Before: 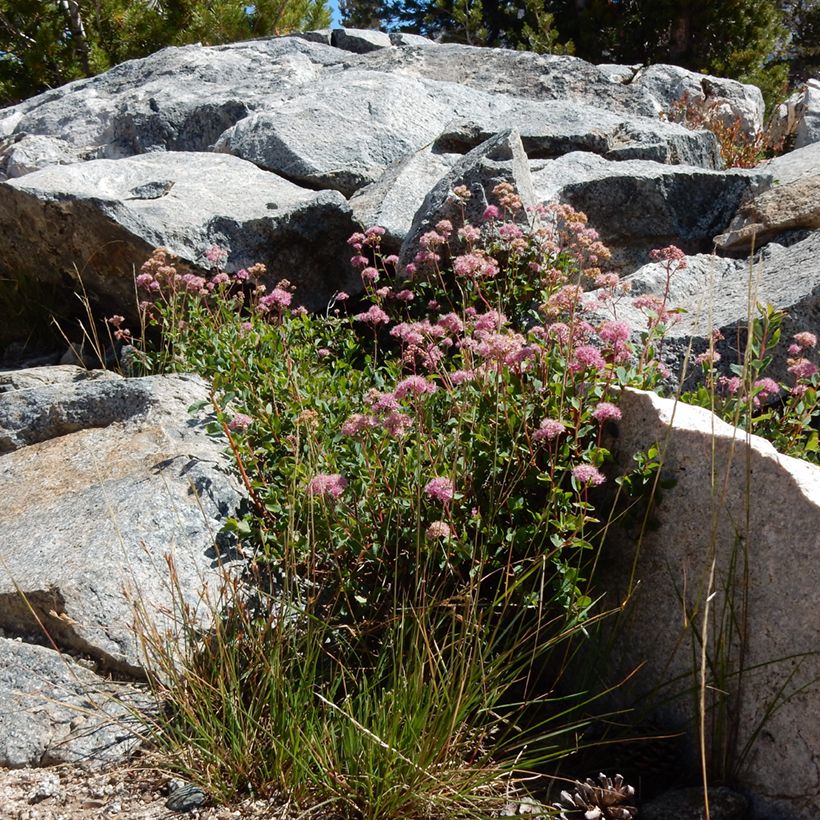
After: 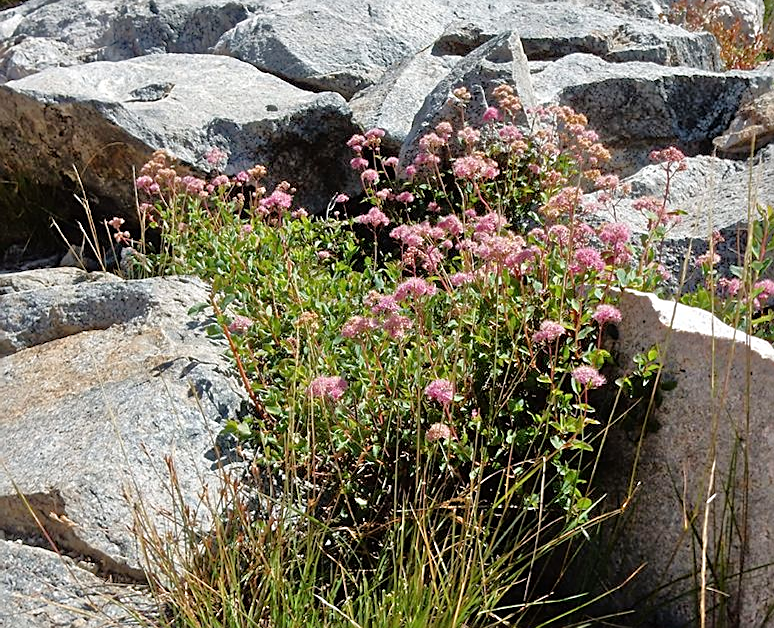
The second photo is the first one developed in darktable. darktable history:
sharpen: on, module defaults
tone equalizer: -7 EV 0.145 EV, -6 EV 0.577 EV, -5 EV 1.16 EV, -4 EV 1.37 EV, -3 EV 1.18 EV, -2 EV 0.6 EV, -1 EV 0.156 EV
crop and rotate: angle 0.052°, top 12.036%, right 5.418%, bottom 11.275%
